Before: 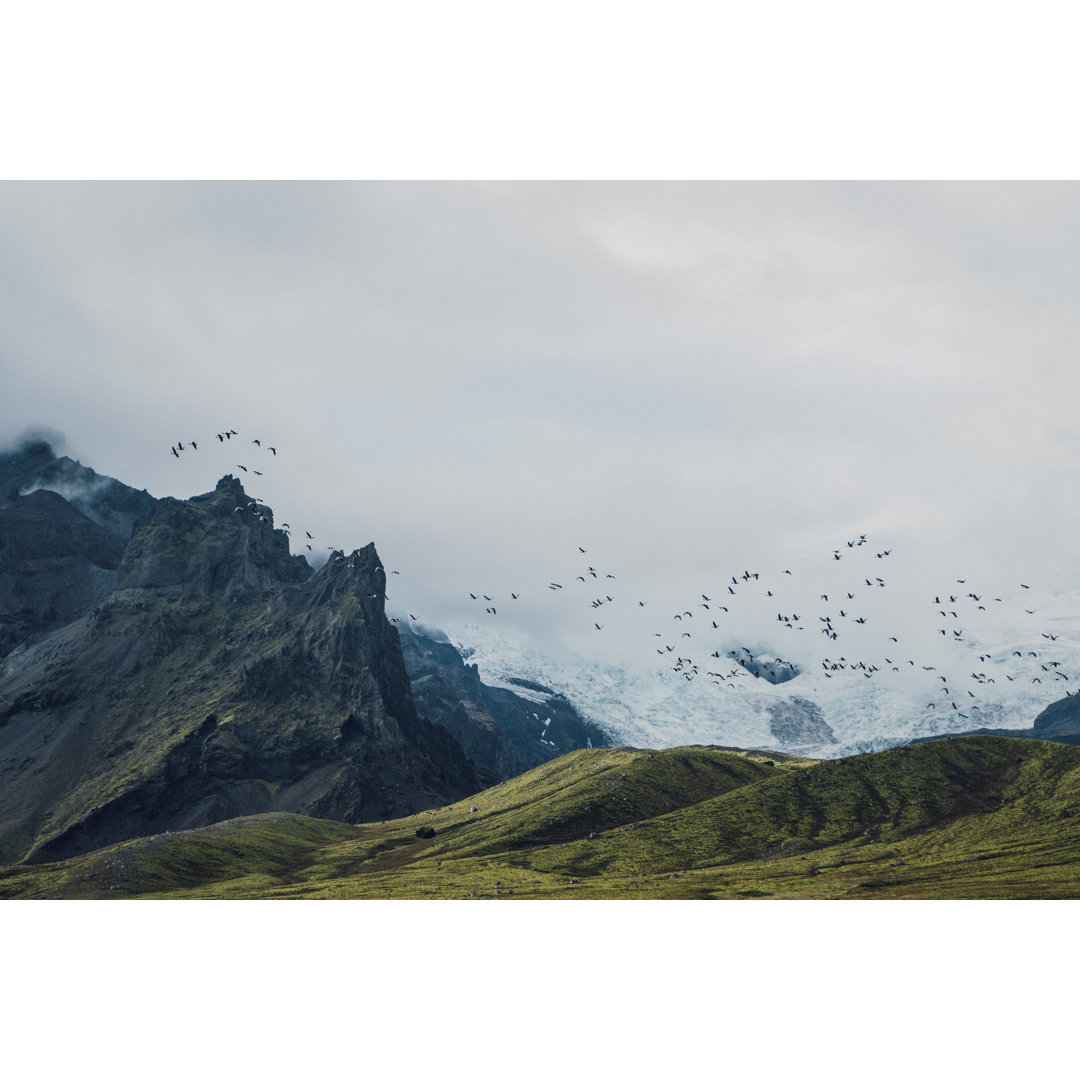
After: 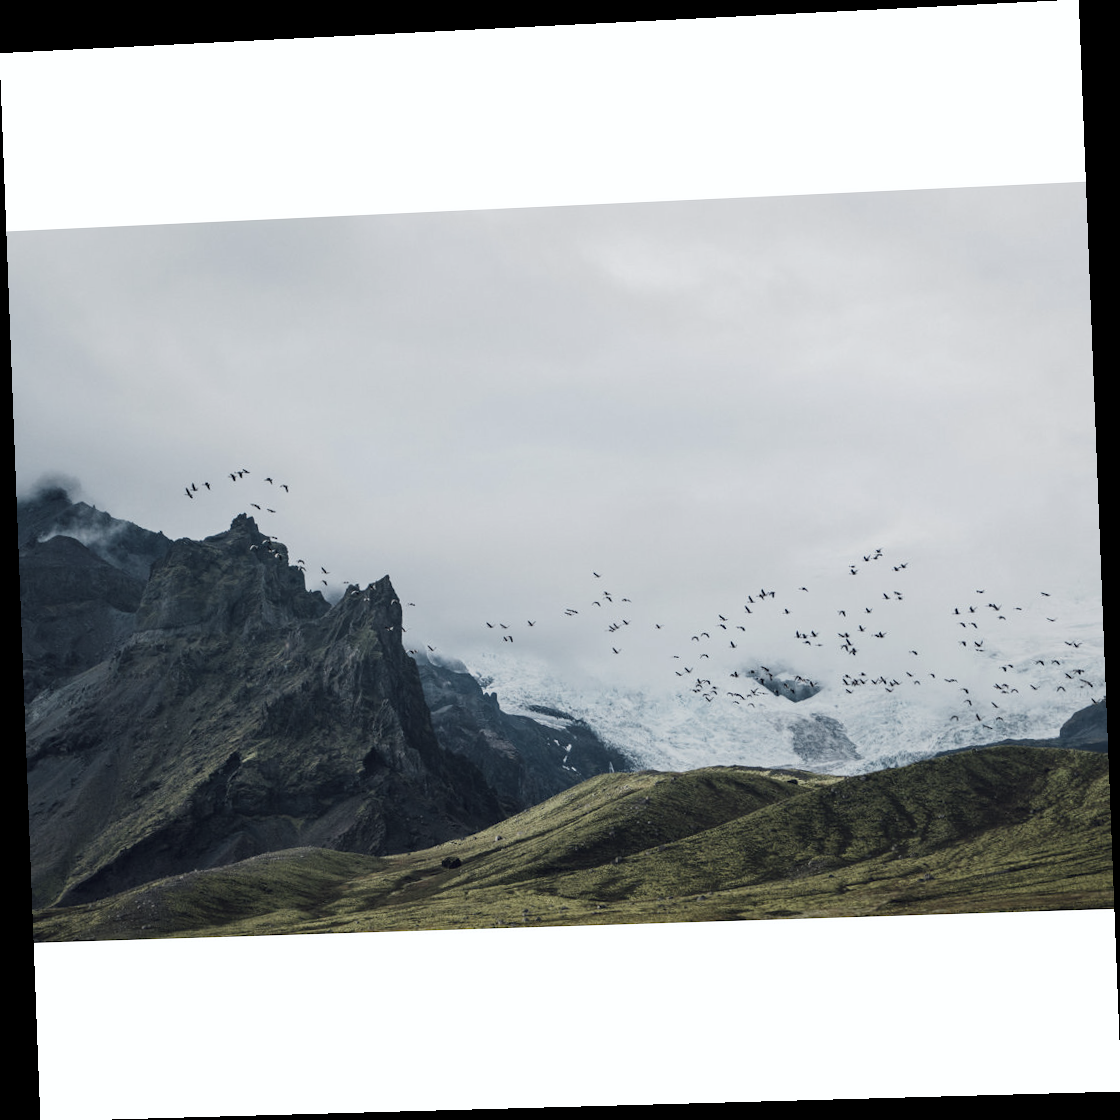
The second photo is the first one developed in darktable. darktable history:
white balance: red 0.986, blue 1.01
rotate and perspective: rotation -2.22°, lens shift (horizontal) -0.022, automatic cropping off
contrast brightness saturation: contrast 0.1, saturation -0.36
